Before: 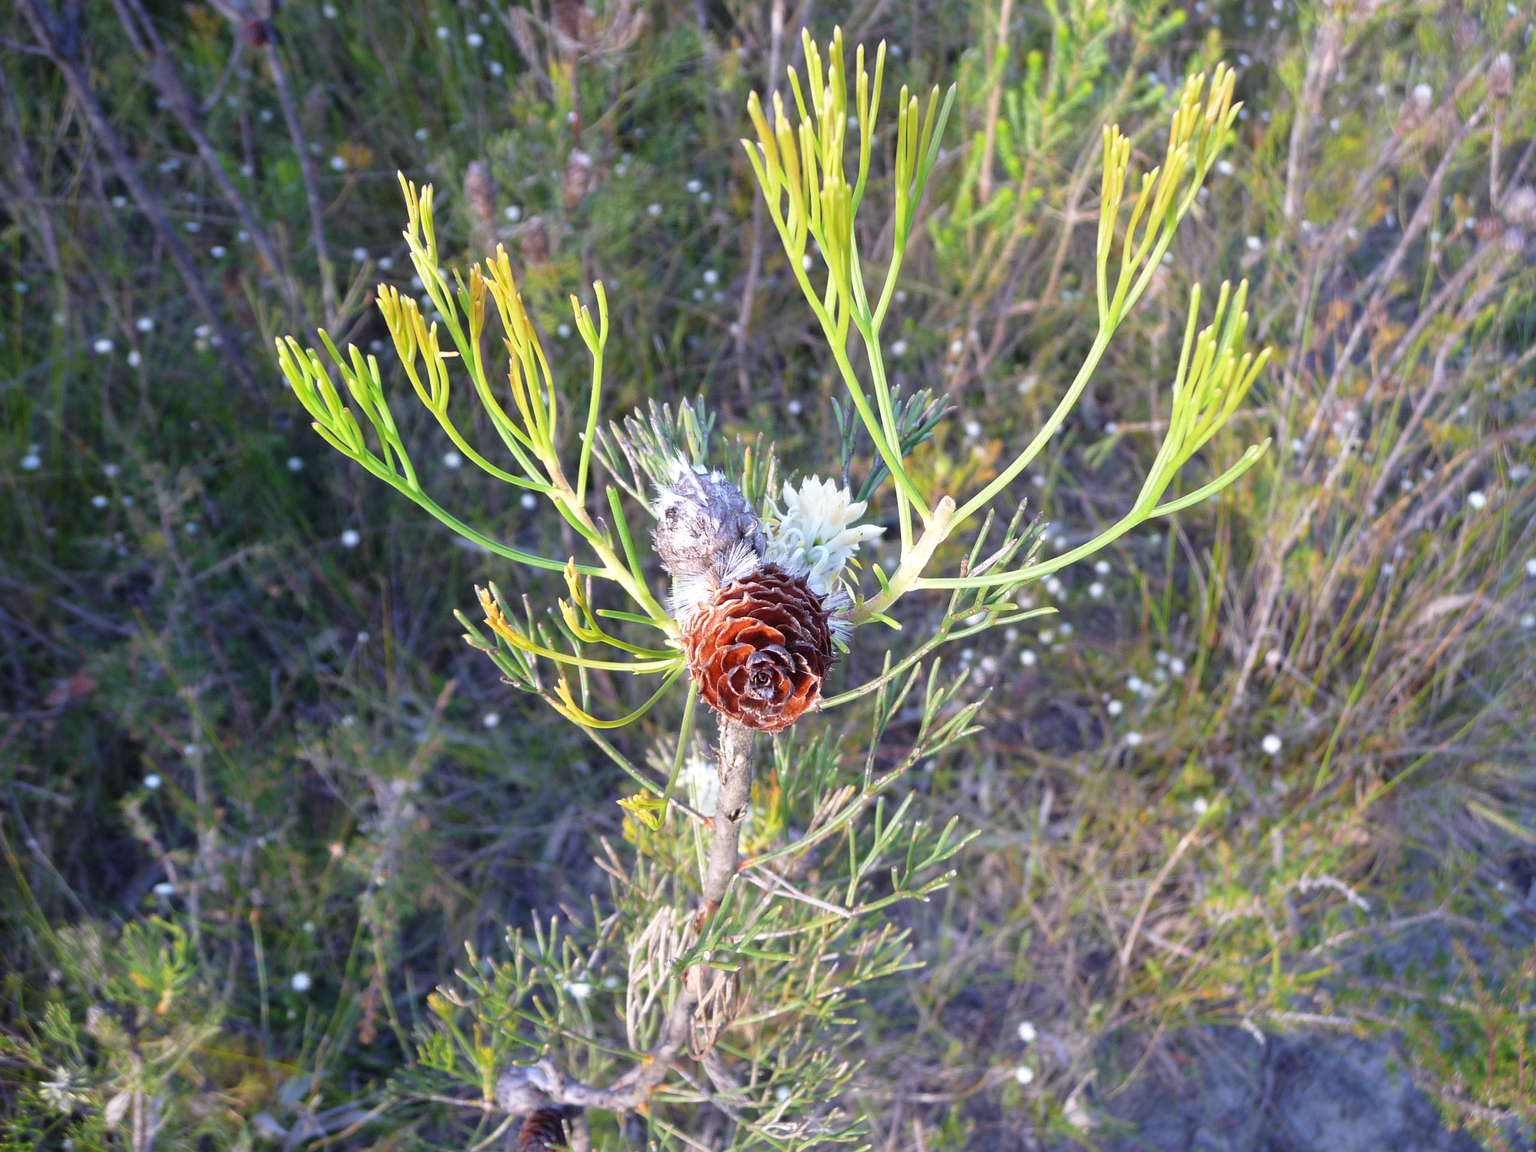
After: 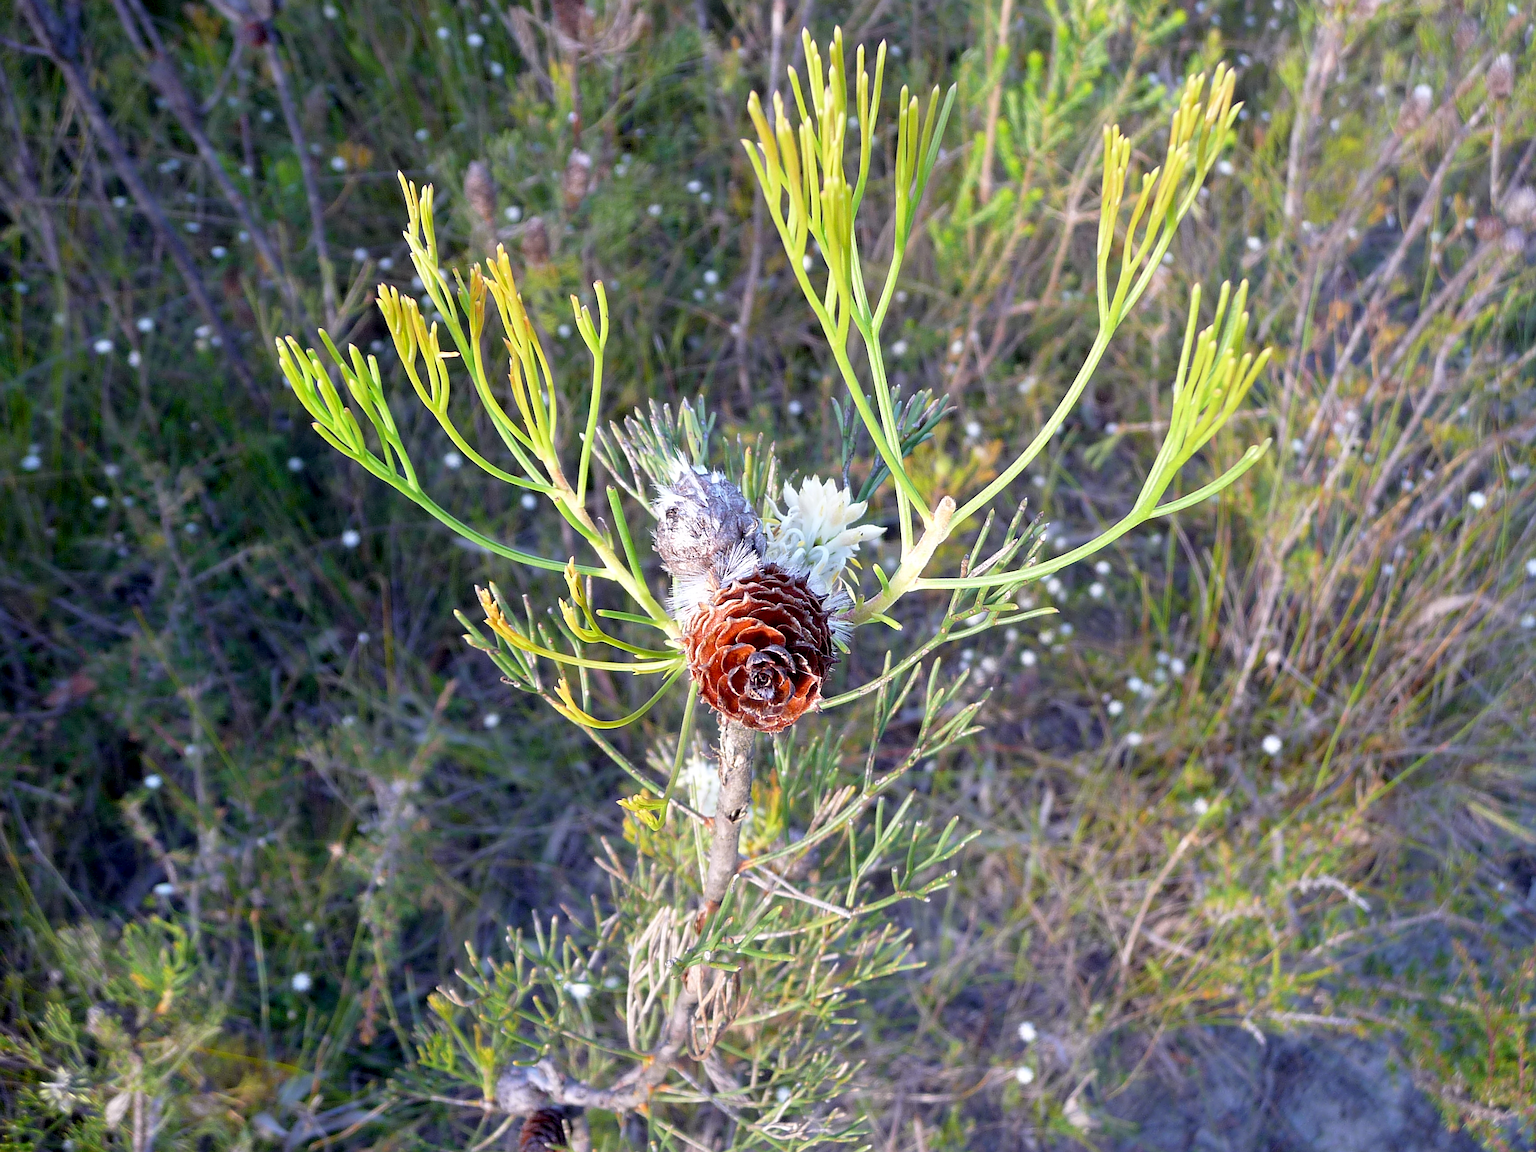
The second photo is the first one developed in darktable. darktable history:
exposure: black level correction 0.01, compensate highlight preservation false
sharpen: on, module defaults
